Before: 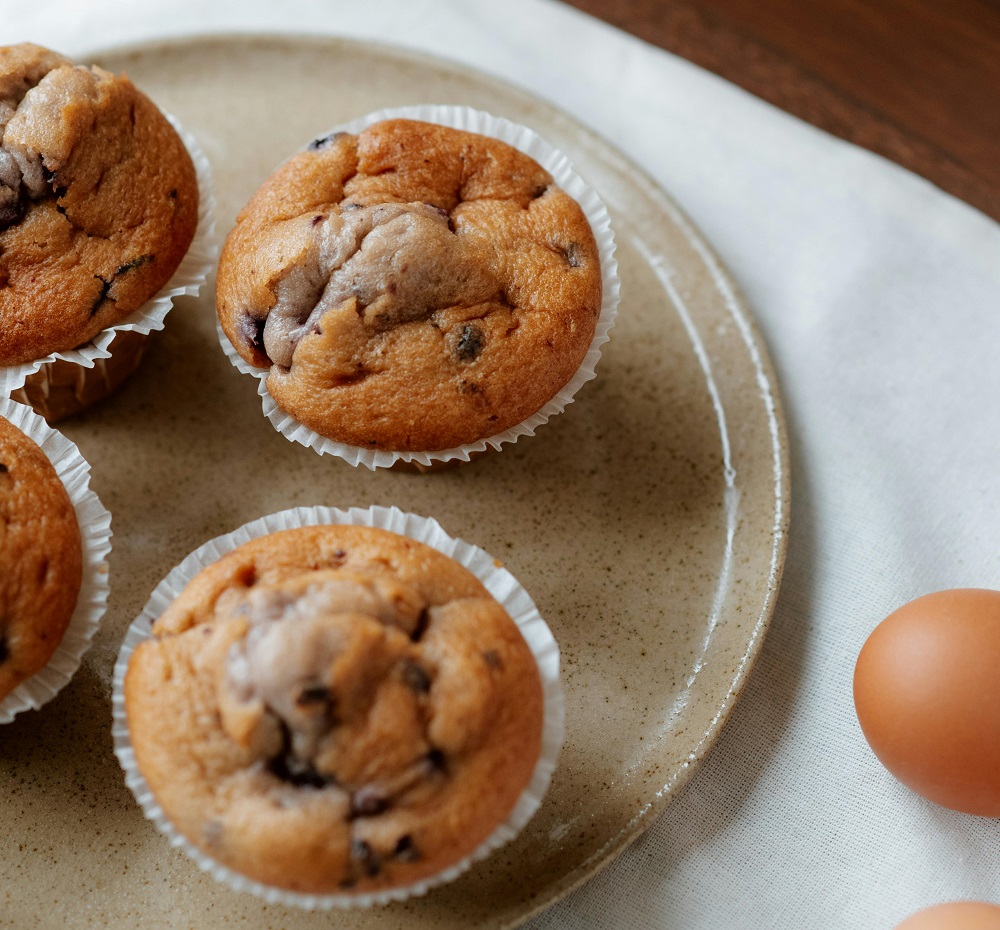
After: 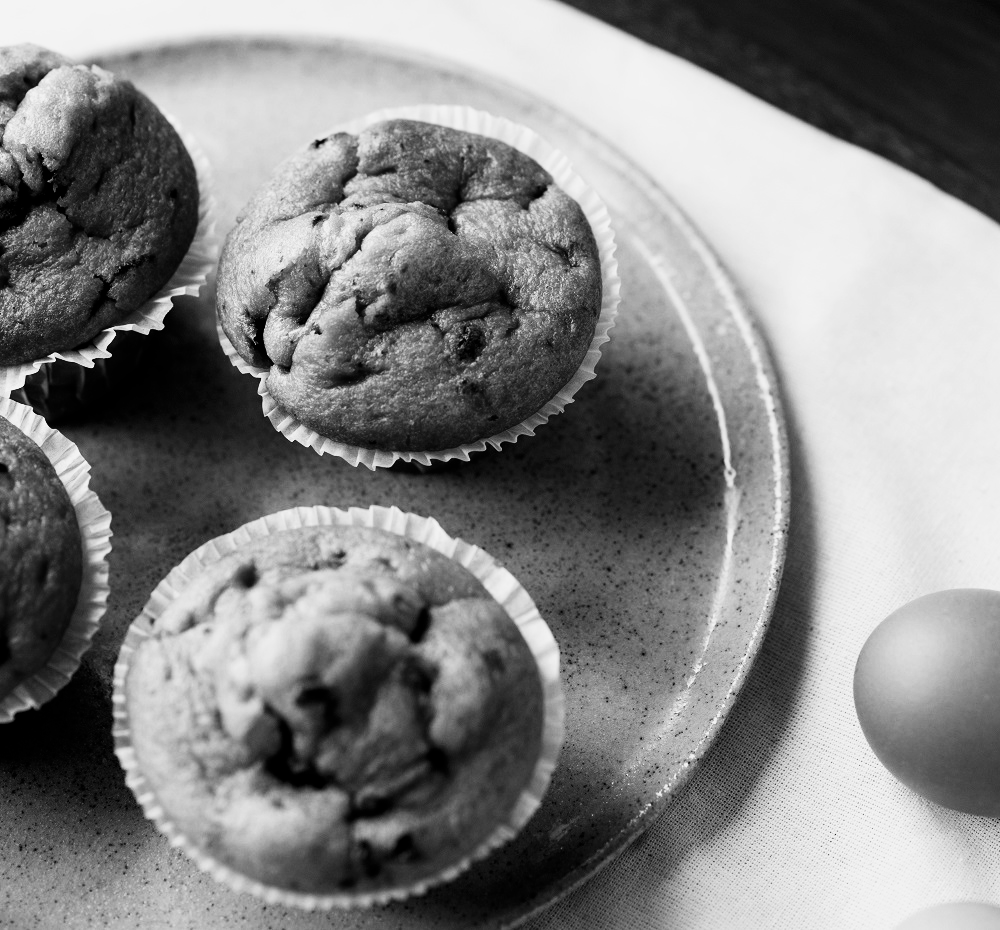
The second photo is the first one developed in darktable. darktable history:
contrast brightness saturation: contrast -0.03, brightness -0.59, saturation -1
base curve: curves: ch0 [(0, 0) (0.012, 0.01) (0.073, 0.168) (0.31, 0.711) (0.645, 0.957) (1, 1)], preserve colors none
